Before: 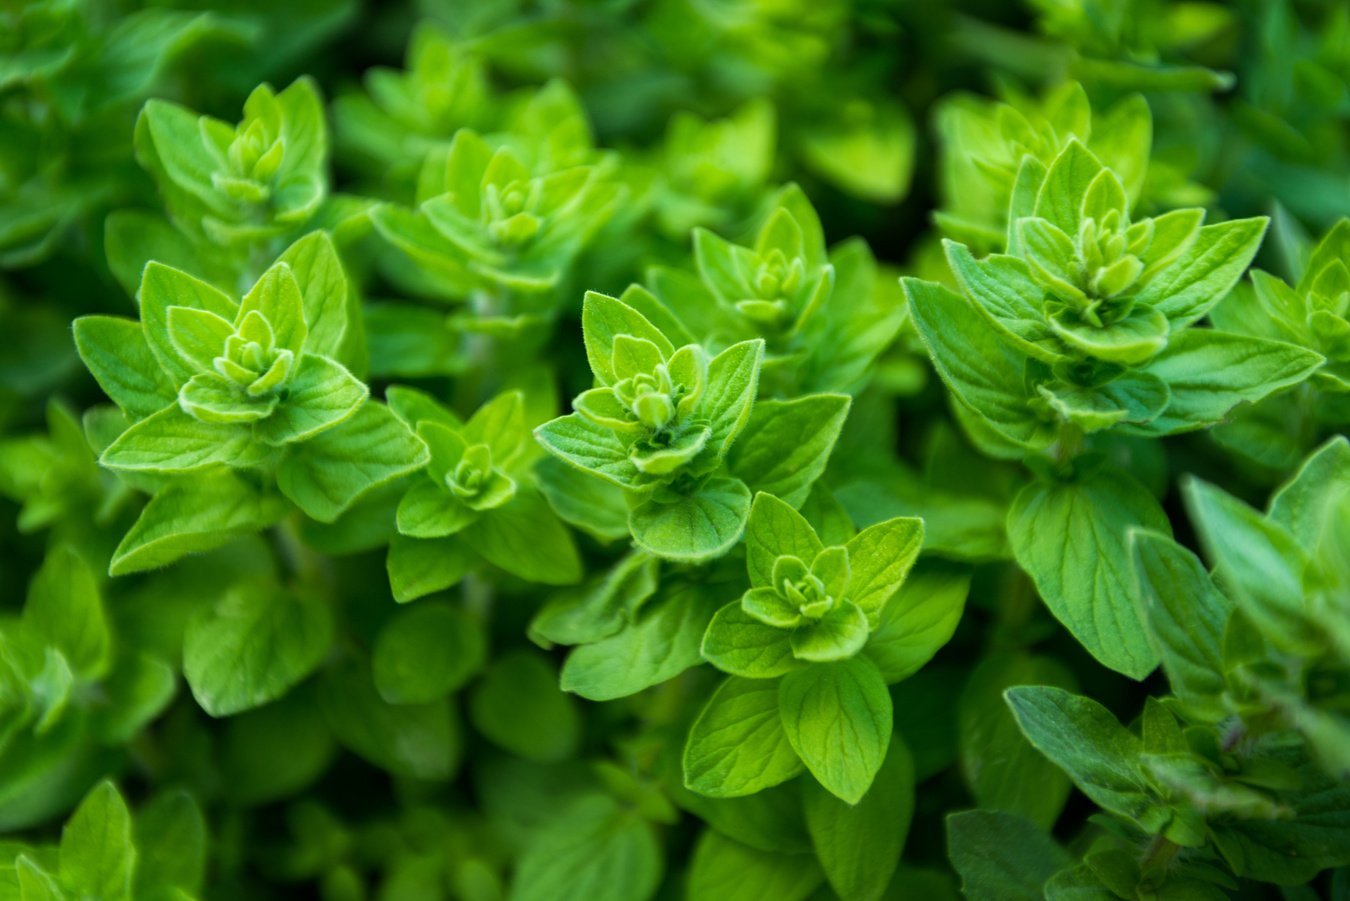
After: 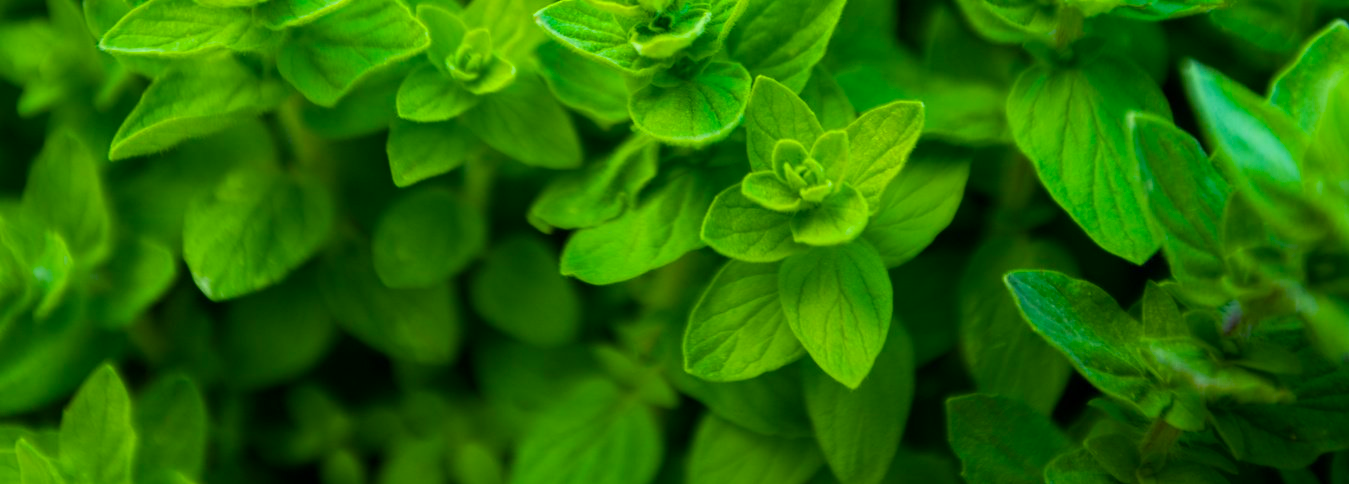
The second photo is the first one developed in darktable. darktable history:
crop and rotate: top 46.237%
color balance rgb: linear chroma grading › global chroma 15%, perceptual saturation grading › global saturation 30%
